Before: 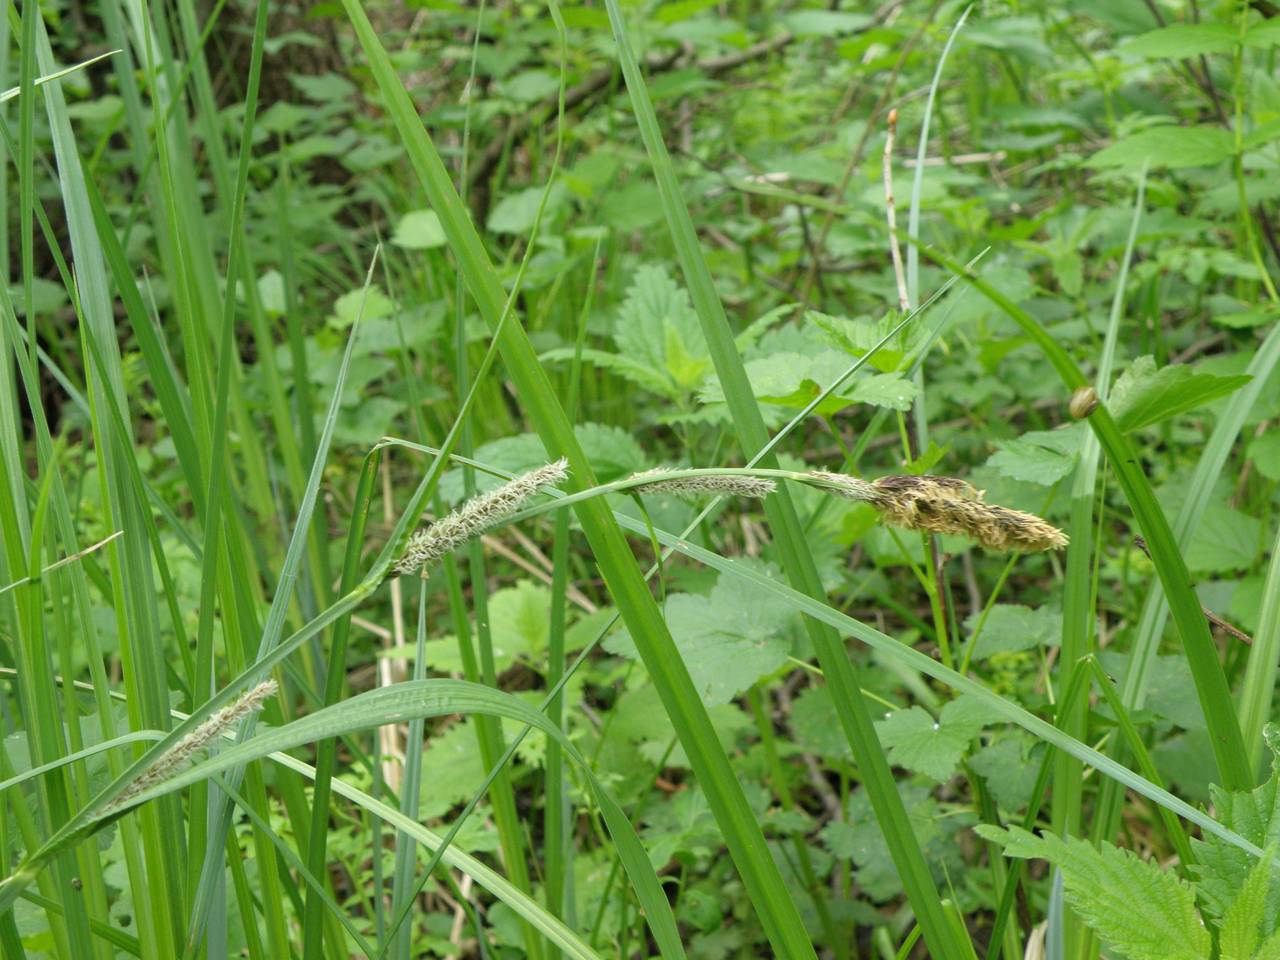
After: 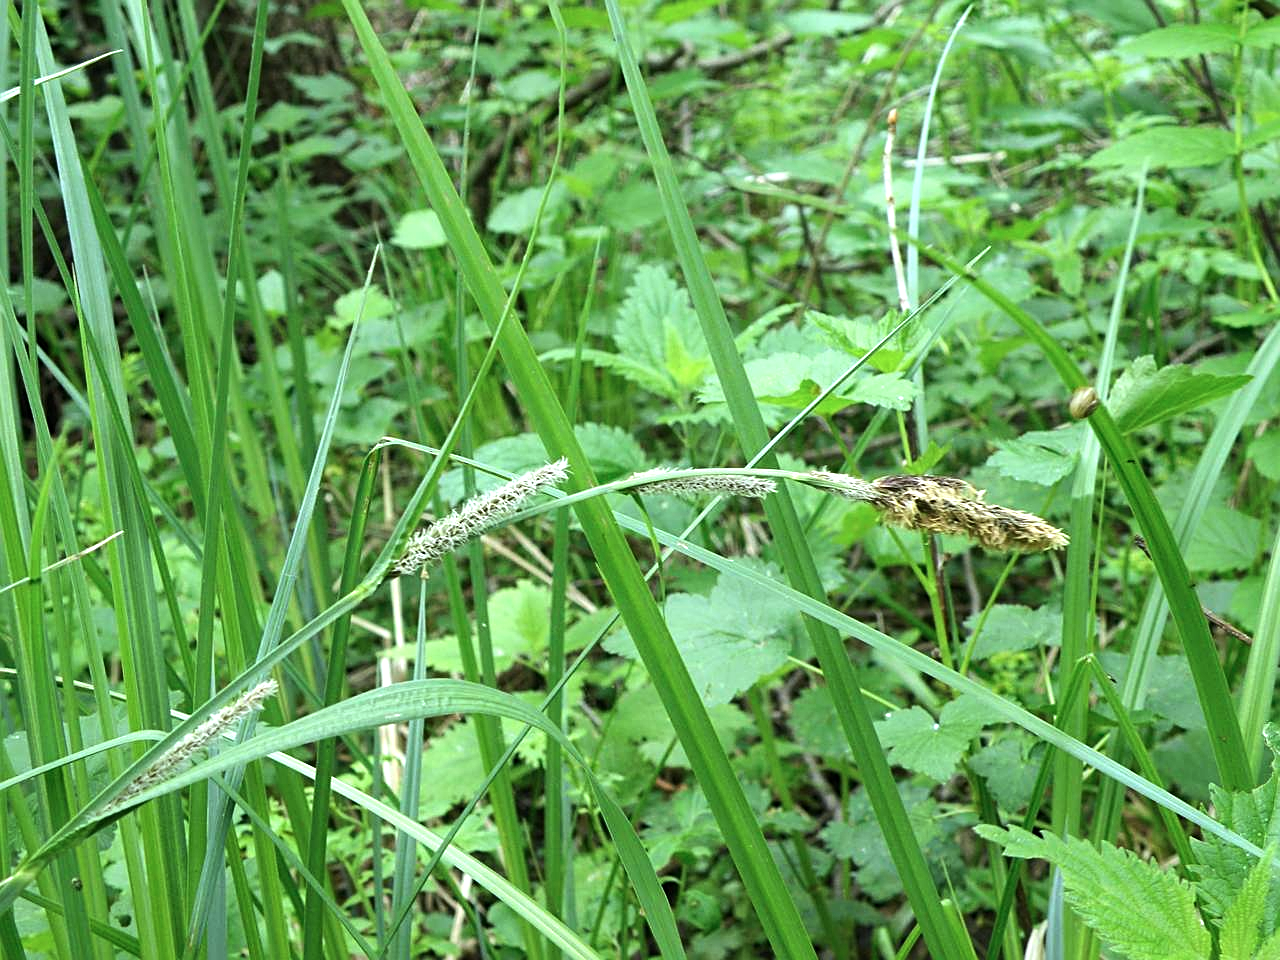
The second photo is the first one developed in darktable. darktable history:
sharpen: on, module defaults
tone equalizer: -8 EV -0.75 EV, -7 EV -0.7 EV, -6 EV -0.6 EV, -5 EV -0.4 EV, -3 EV 0.4 EV, -2 EV 0.6 EV, -1 EV 0.7 EV, +0 EV 0.75 EV, edges refinement/feathering 500, mask exposure compensation -1.57 EV, preserve details no
color calibration: x 0.37, y 0.382, temperature 4313.32 K
